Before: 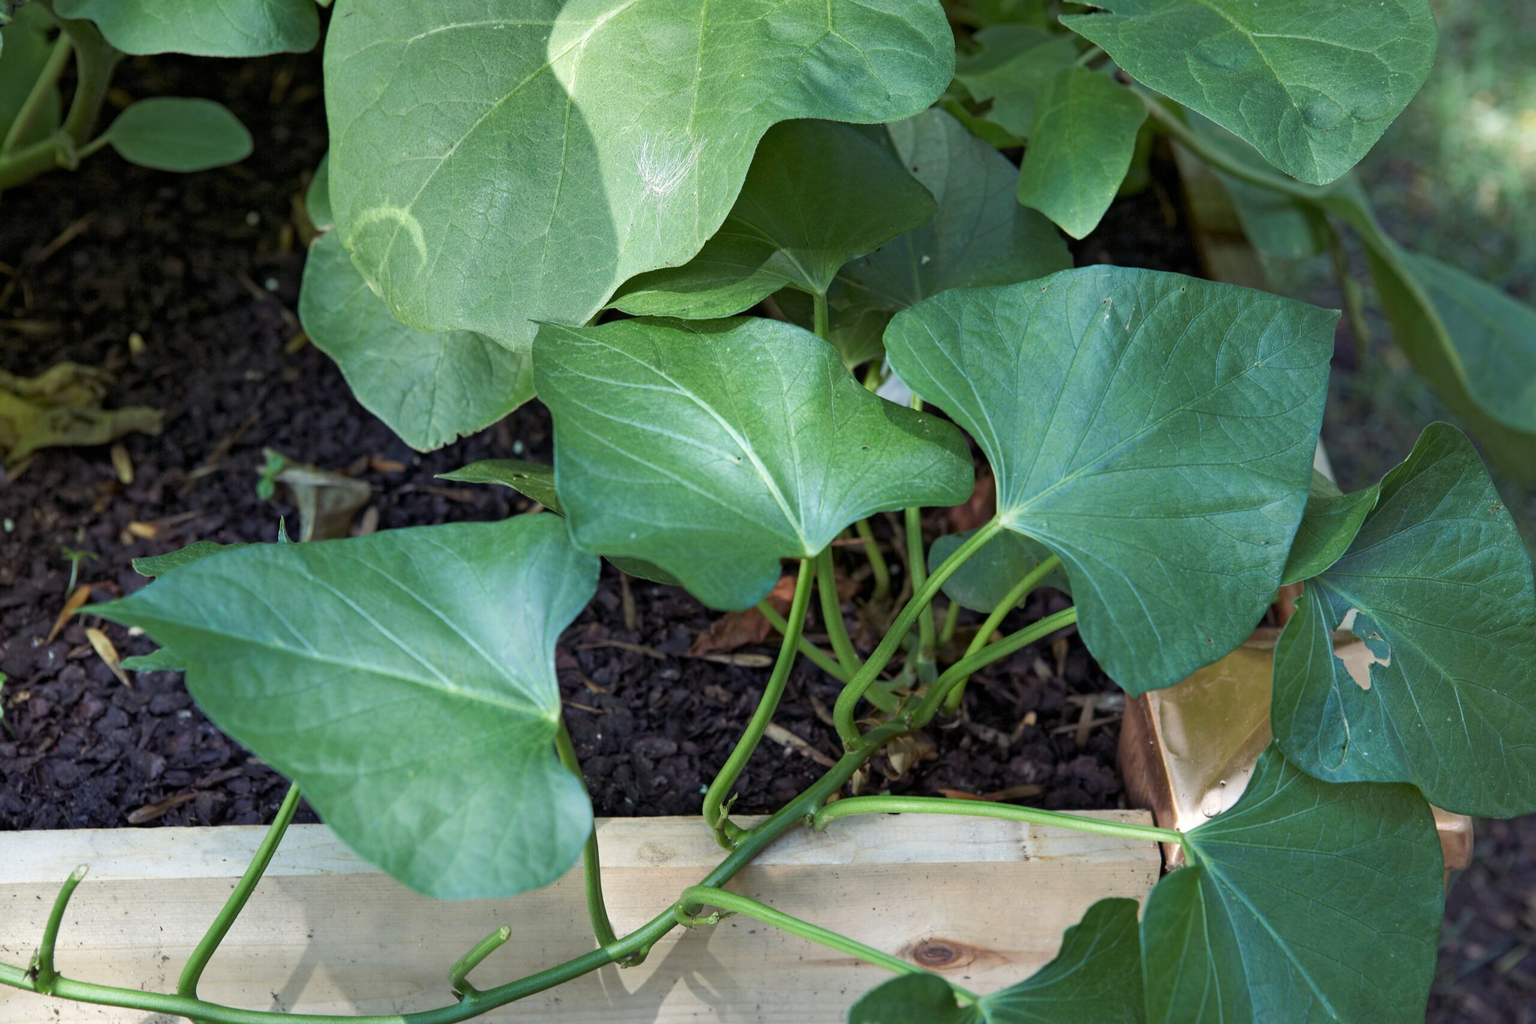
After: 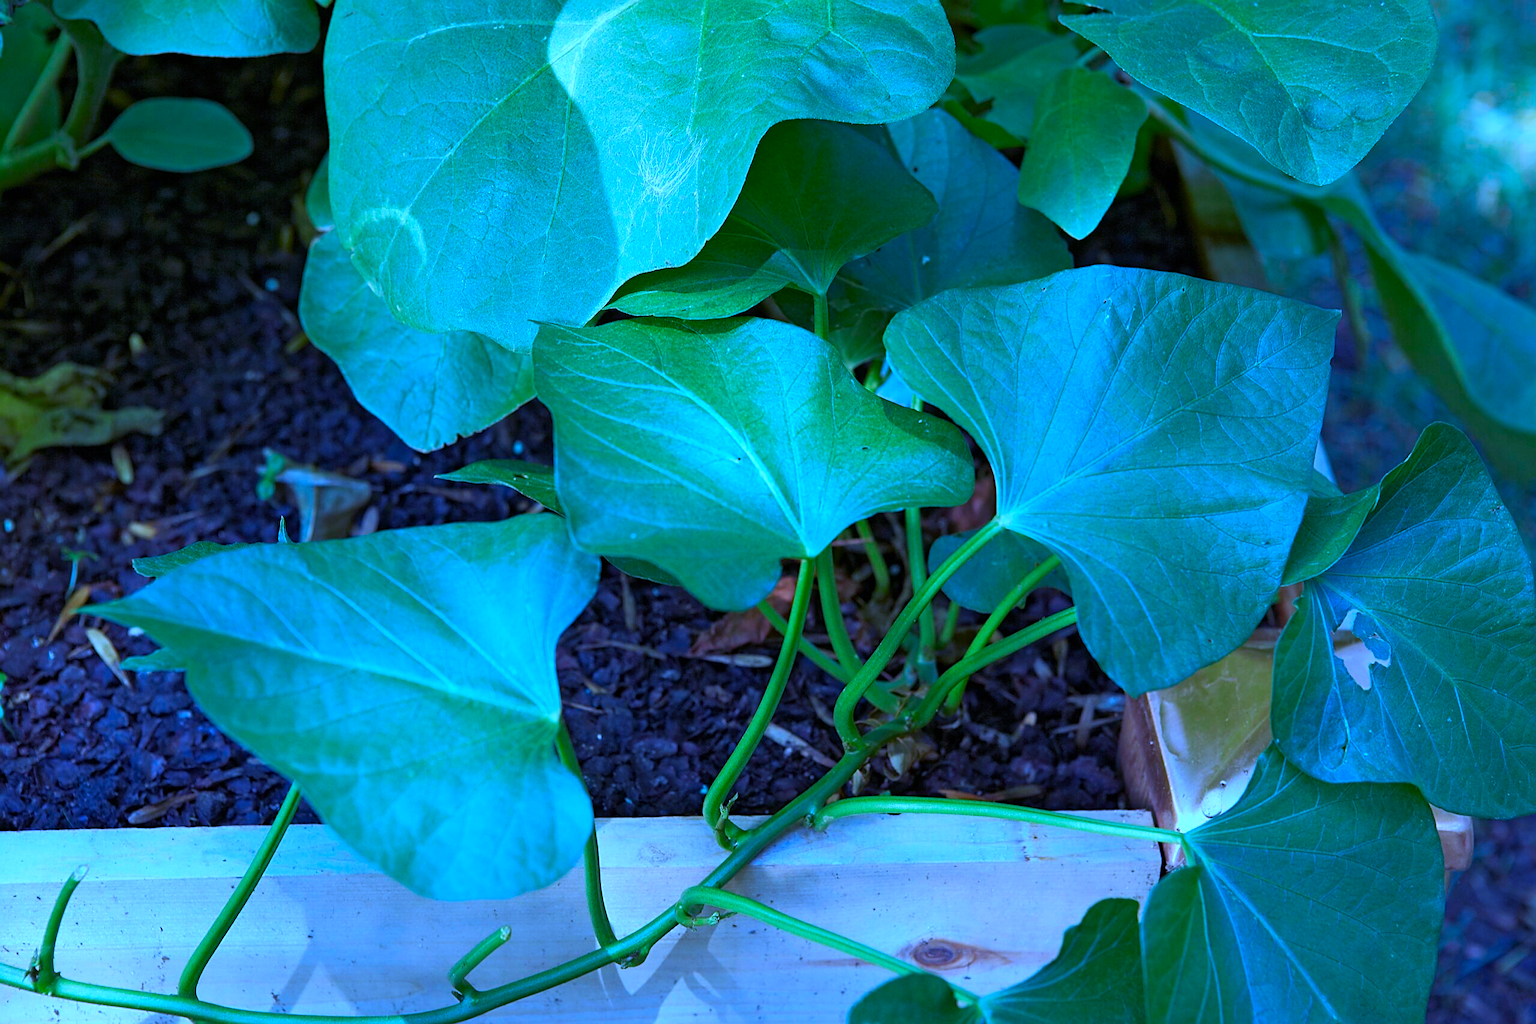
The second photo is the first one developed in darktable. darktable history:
white balance: red 0.766, blue 1.537
color contrast: green-magenta contrast 1.69, blue-yellow contrast 1.49
sharpen: on, module defaults
